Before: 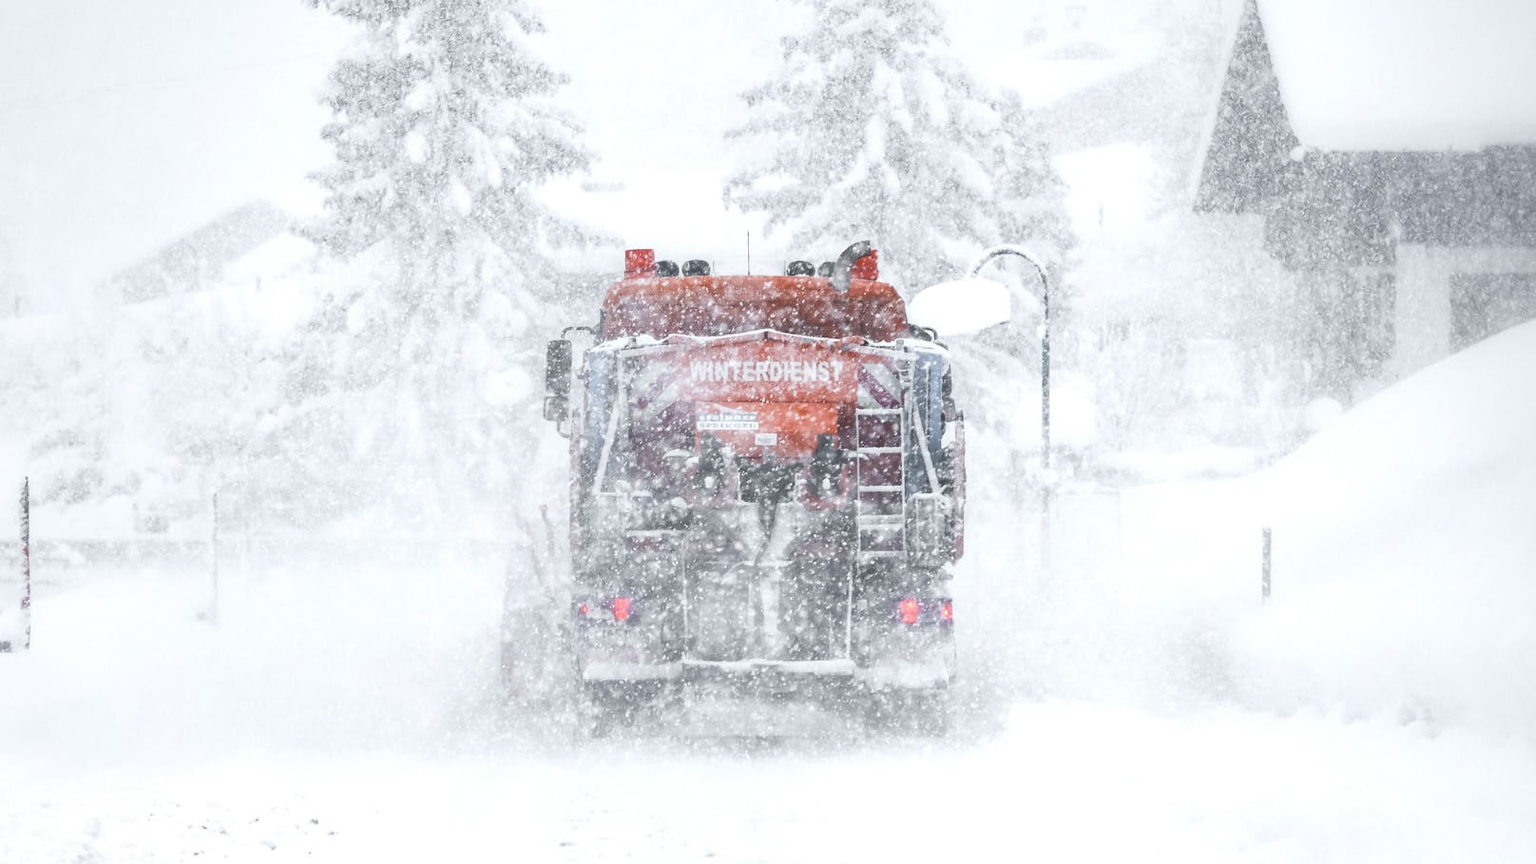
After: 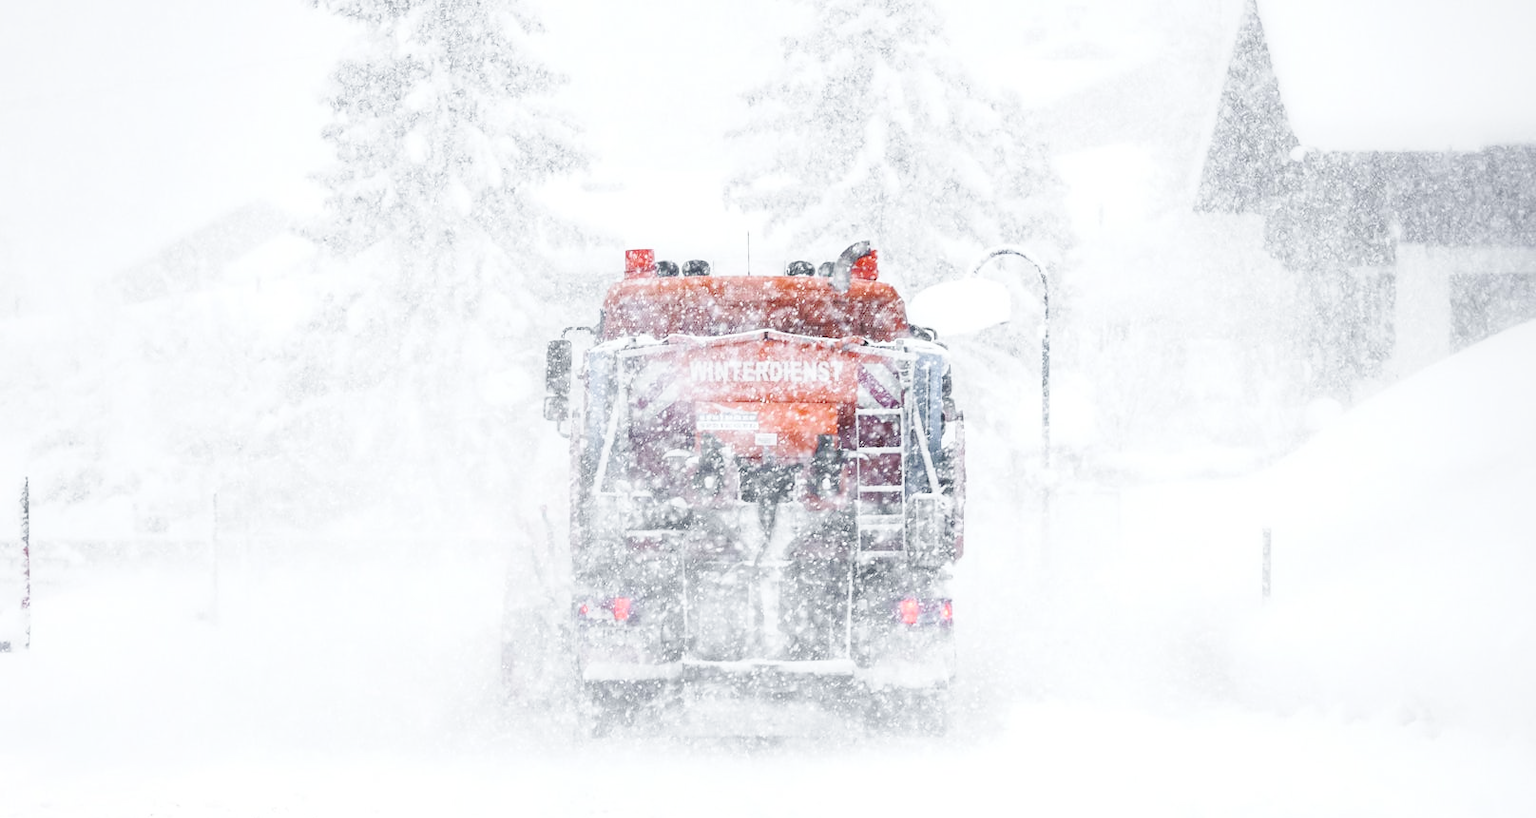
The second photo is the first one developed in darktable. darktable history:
crop and rotate: top 0.004%, bottom 5.242%
base curve: curves: ch0 [(0, 0) (0.036, 0.025) (0.121, 0.166) (0.206, 0.329) (0.605, 0.79) (1, 1)], preserve colors none
